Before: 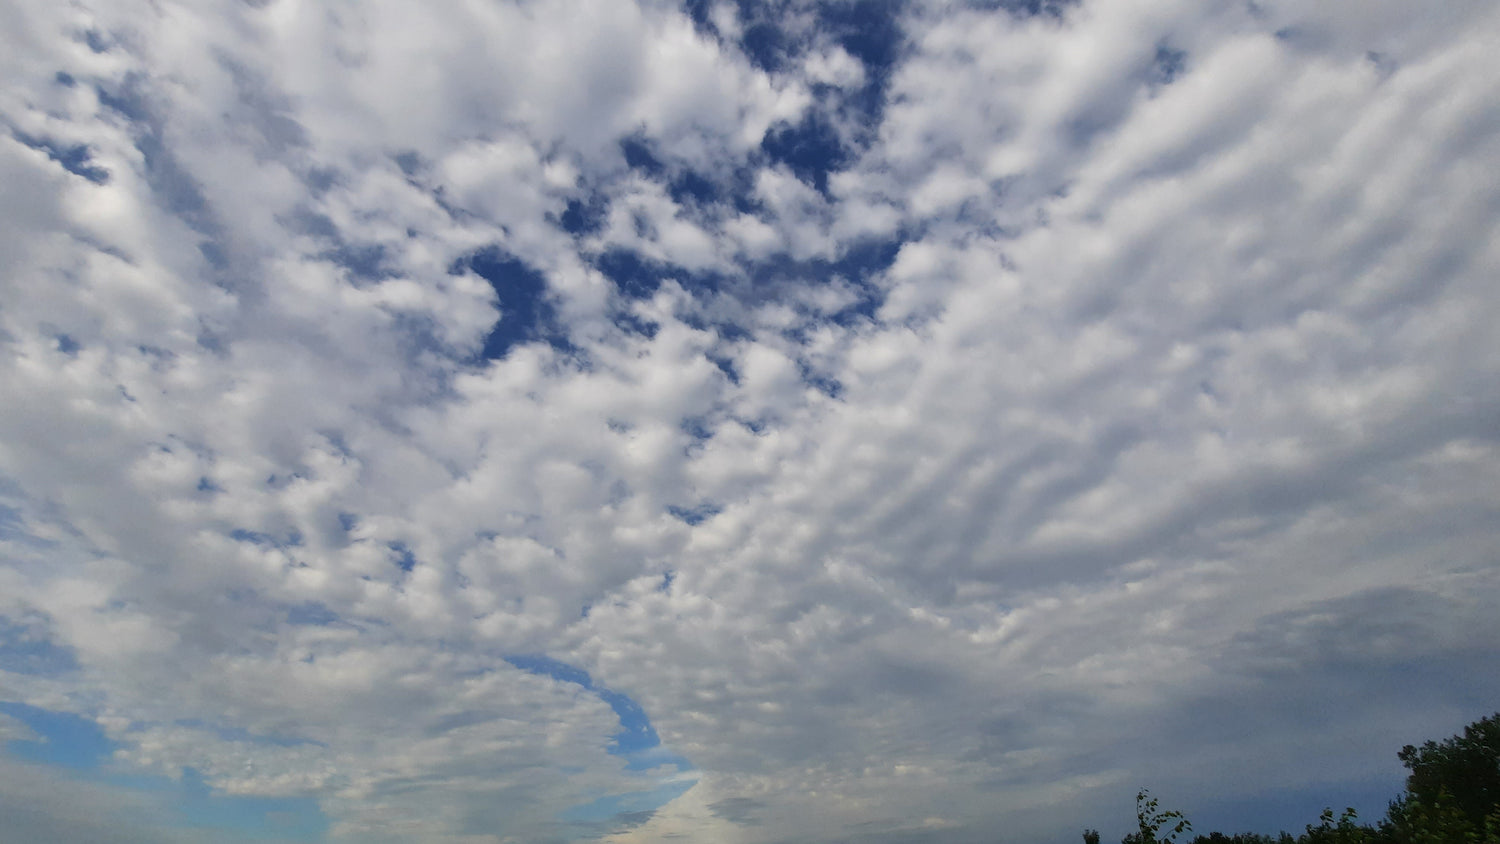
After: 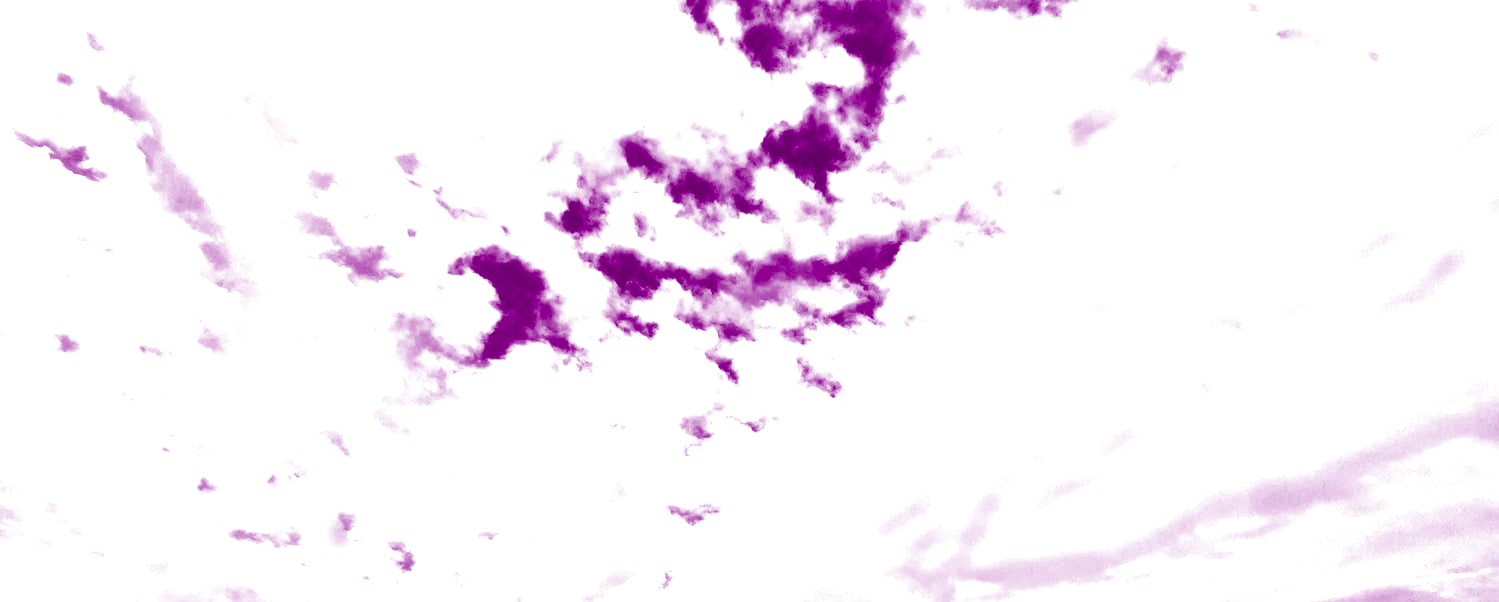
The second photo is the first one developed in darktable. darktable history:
crop: bottom 28.576%
contrast brightness saturation: contrast 0.08, saturation 0.2
color balance: mode lift, gamma, gain (sRGB), lift [1, 1, 0.101, 1]
exposure: exposure 2.003 EV, compensate highlight preservation false
color calibration: output gray [0.714, 0.278, 0, 0], illuminant same as pipeline (D50), adaptation none (bypass)
